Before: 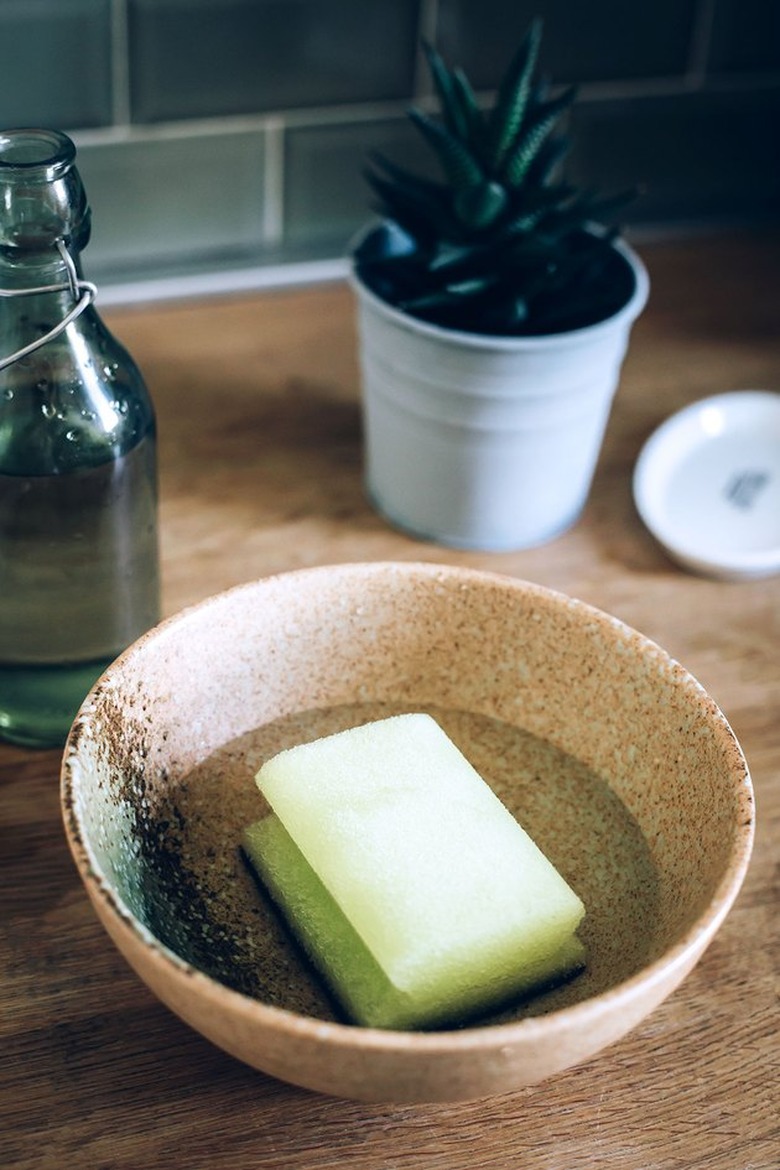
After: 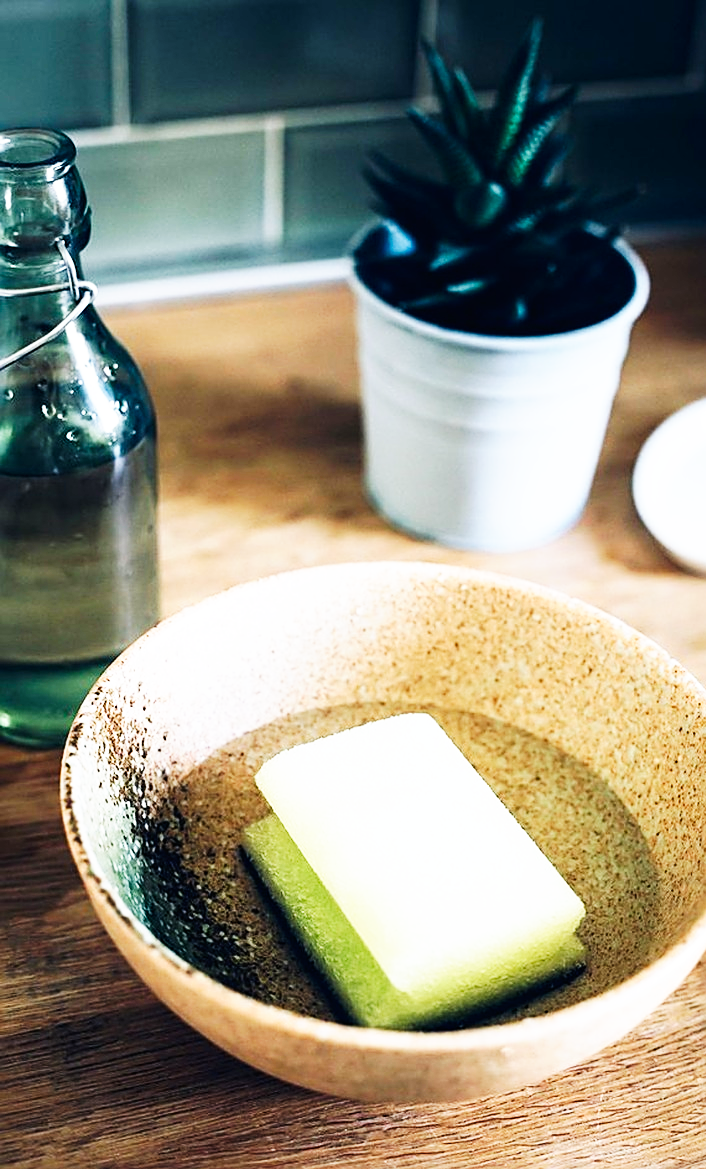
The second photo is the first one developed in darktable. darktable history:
crop: right 9.48%, bottom 0.036%
base curve: curves: ch0 [(0, 0) (0.007, 0.004) (0.027, 0.03) (0.046, 0.07) (0.207, 0.54) (0.442, 0.872) (0.673, 0.972) (1, 1)], preserve colors none
sharpen: on, module defaults
